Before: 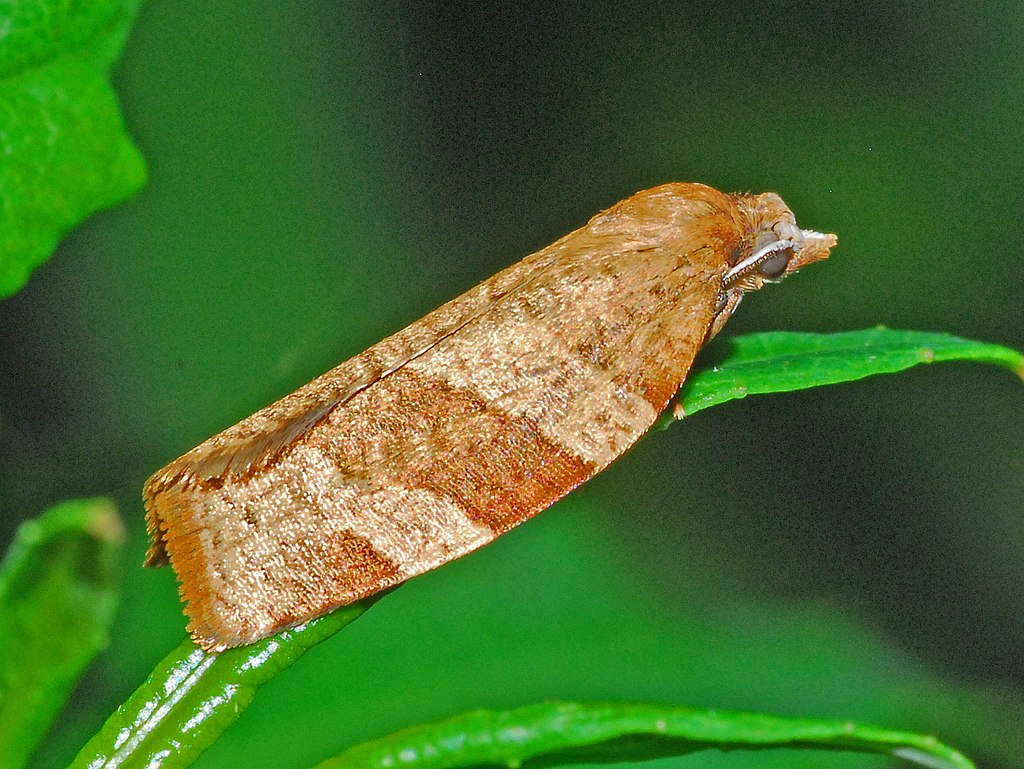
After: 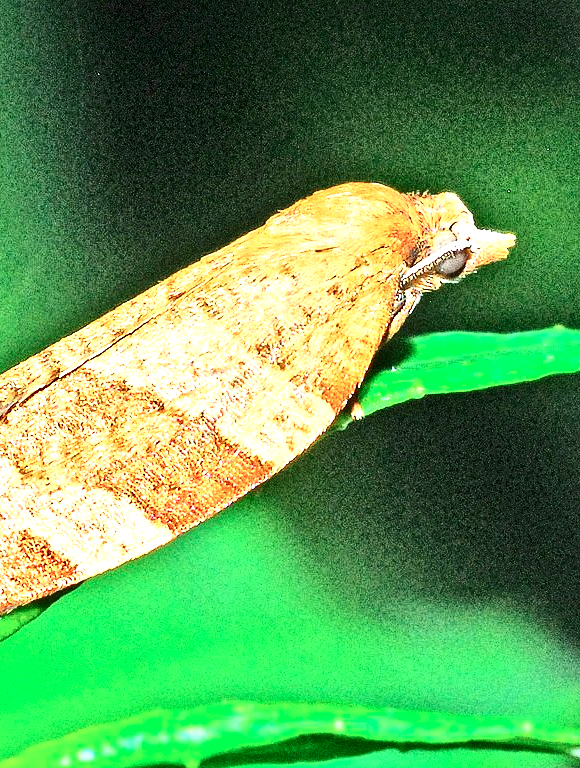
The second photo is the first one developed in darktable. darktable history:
tone equalizer: -8 EV -0.75 EV, -7 EV -0.7 EV, -6 EV -0.6 EV, -5 EV -0.4 EV, -3 EV 0.4 EV, -2 EV 0.6 EV, -1 EV 0.7 EV, +0 EV 0.75 EV, edges refinement/feathering 500, mask exposure compensation -1.57 EV, preserve details no
crop: left 31.458%, top 0%, right 11.876%
contrast brightness saturation: contrast 0.28
exposure: black level correction 0, exposure 1 EV, compensate exposure bias true, compensate highlight preservation false
grain: coarseness 0.09 ISO
color calibration: illuminant custom, x 0.368, y 0.373, temperature 4330.32 K
white balance: red 1.045, blue 0.932
local contrast: mode bilateral grid, contrast 25, coarseness 47, detail 151%, midtone range 0.2
